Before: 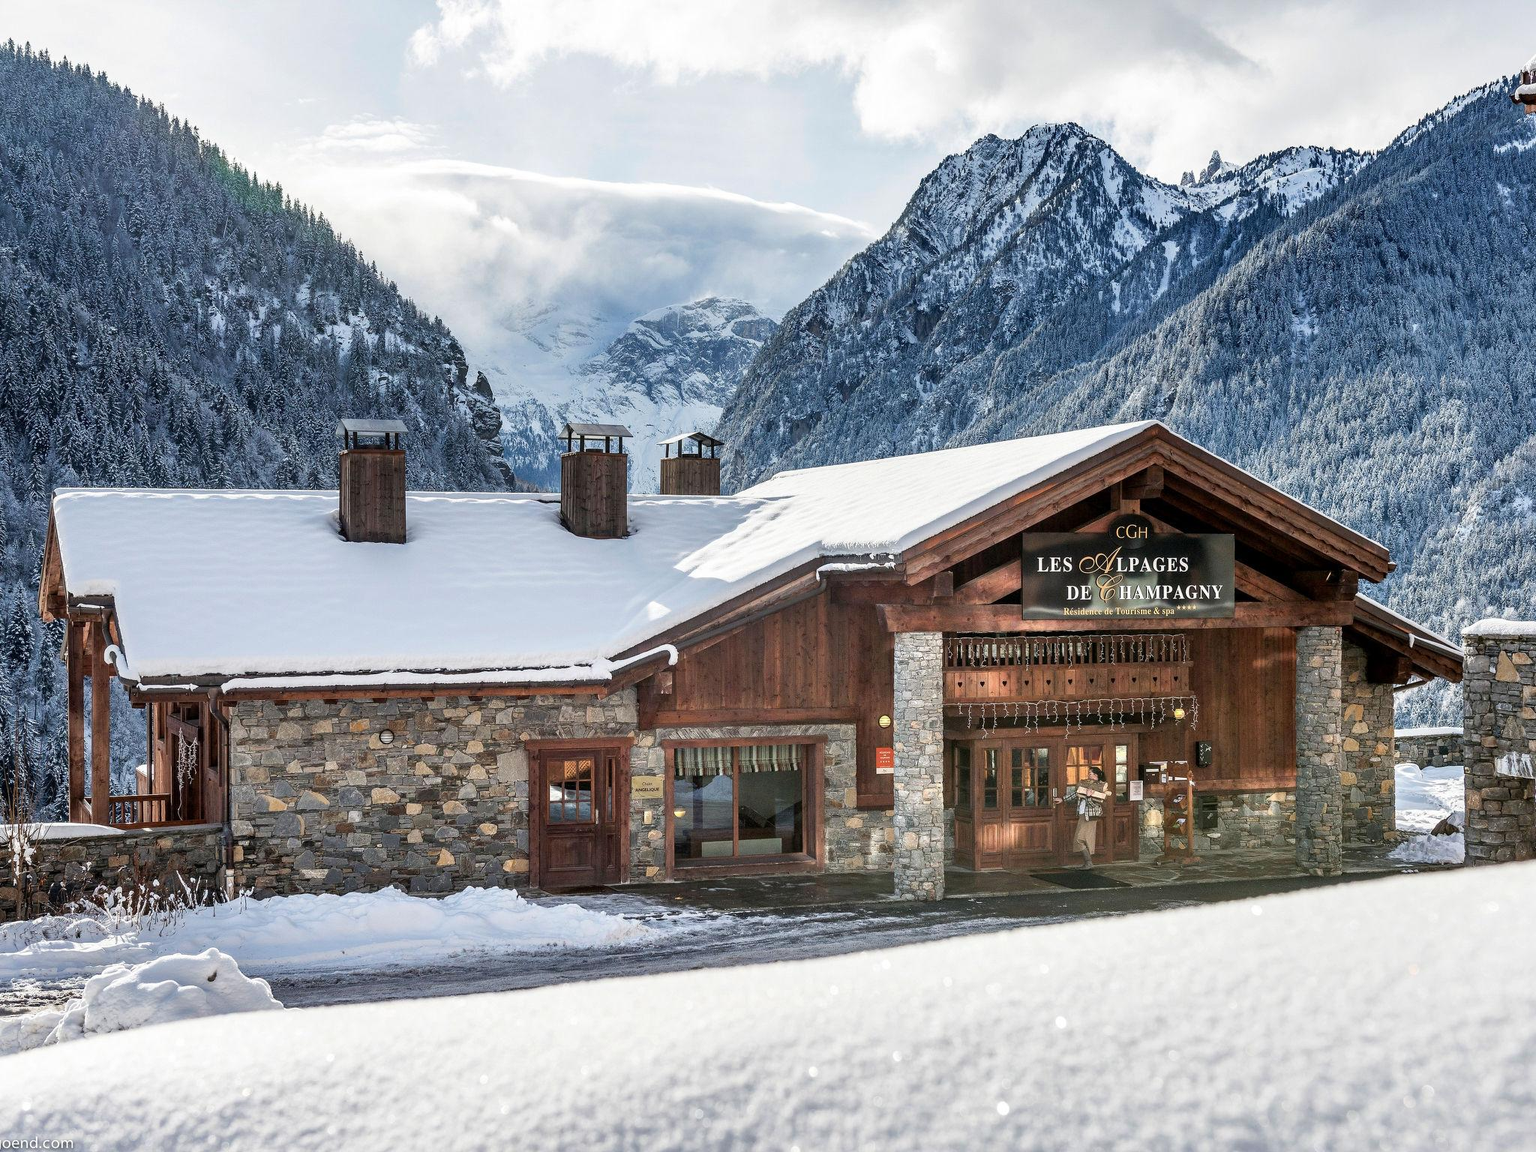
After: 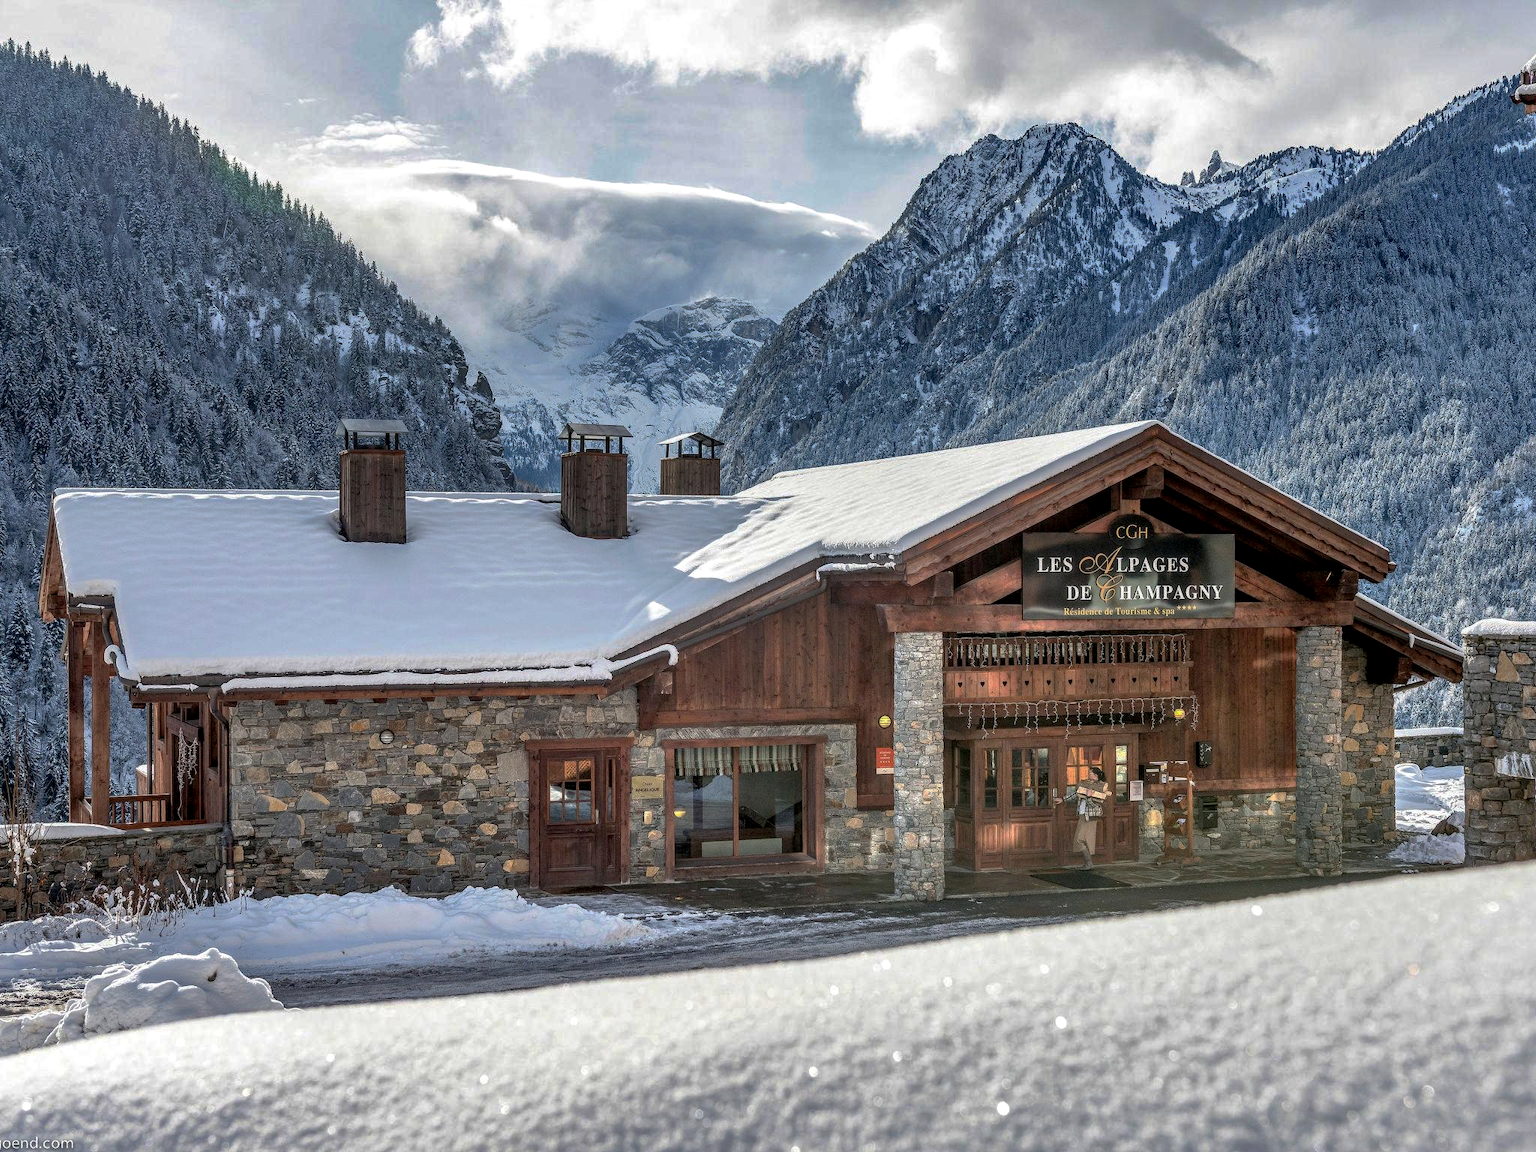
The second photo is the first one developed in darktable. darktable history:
base curve: curves: ch0 [(0, 0) (0.595, 0.418) (1, 1)], preserve colors none
shadows and highlights: on, module defaults
local contrast: on, module defaults
